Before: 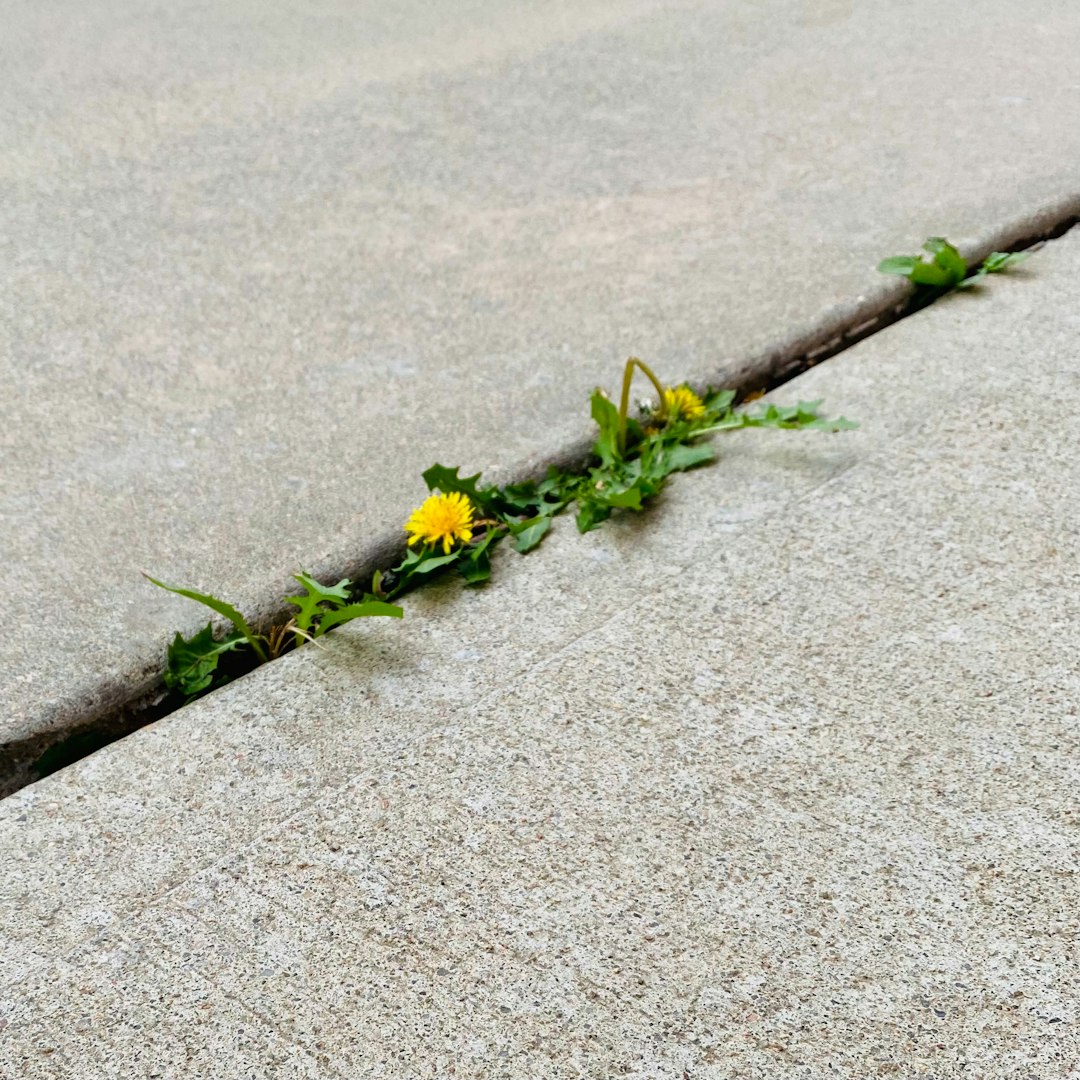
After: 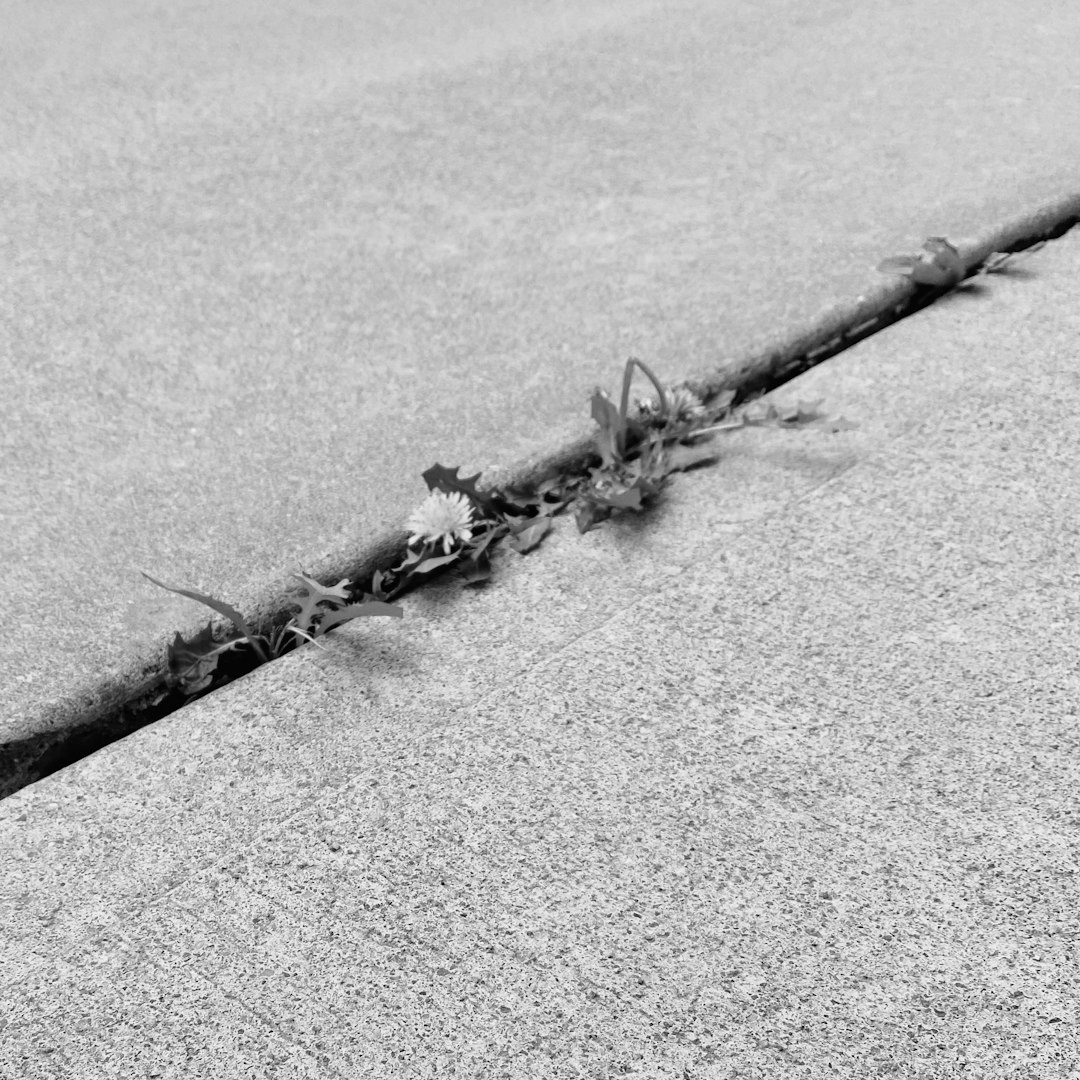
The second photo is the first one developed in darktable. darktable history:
monochrome: on, module defaults
color correction: highlights a* -0.482, highlights b* 40, shadows a* 9.8, shadows b* -0.161
